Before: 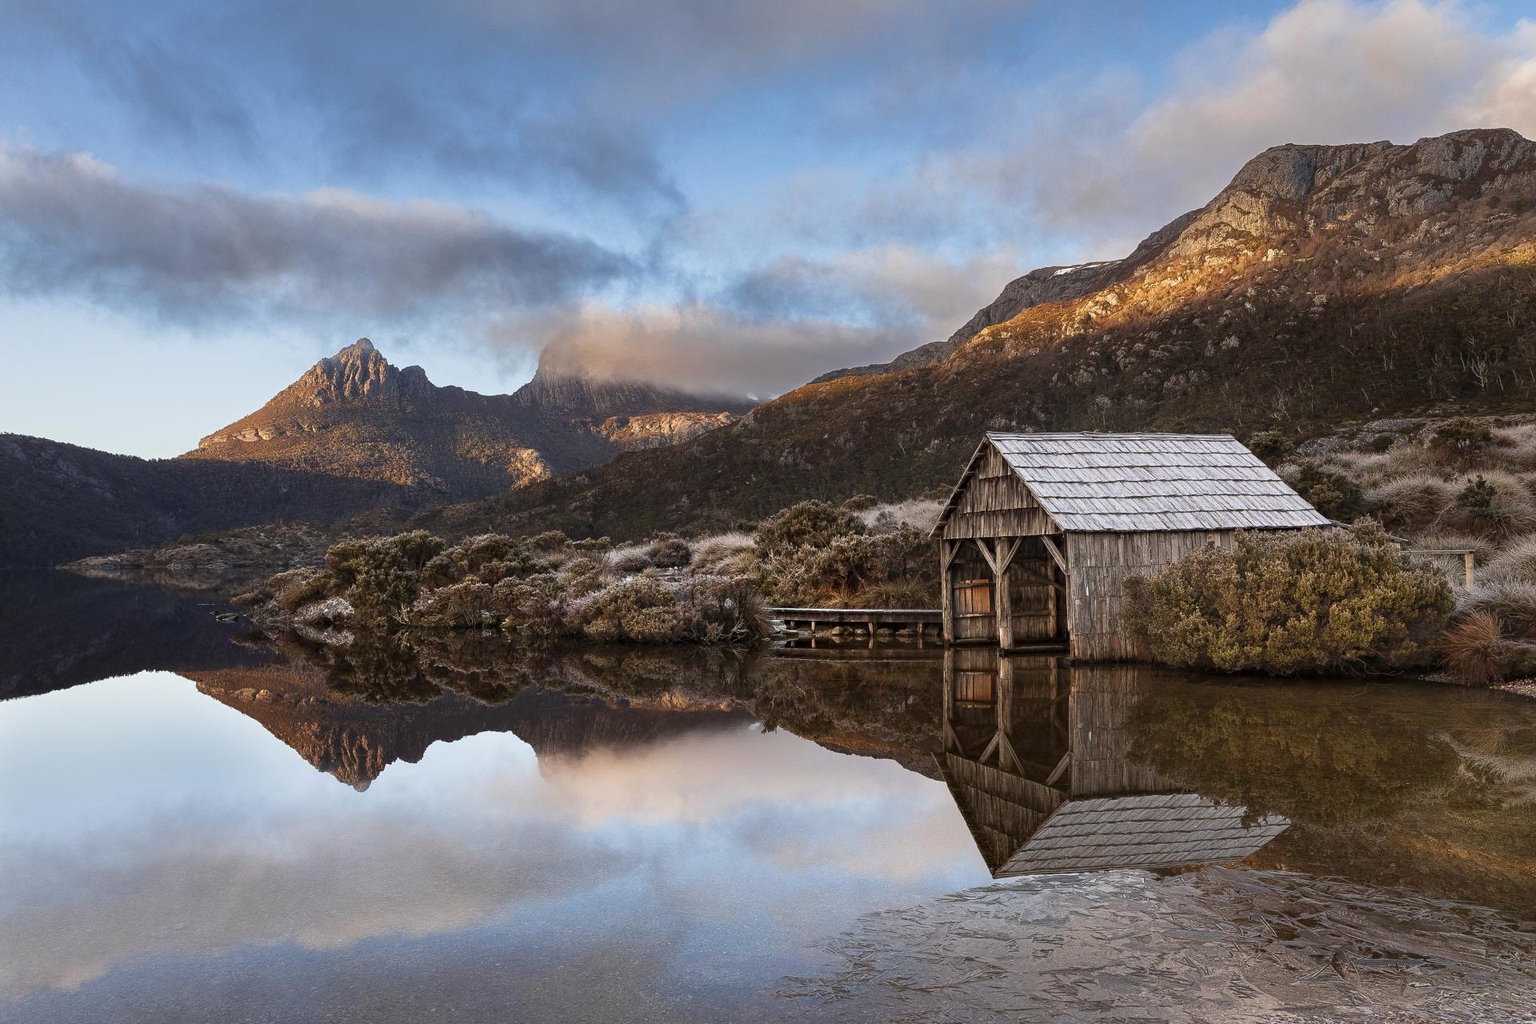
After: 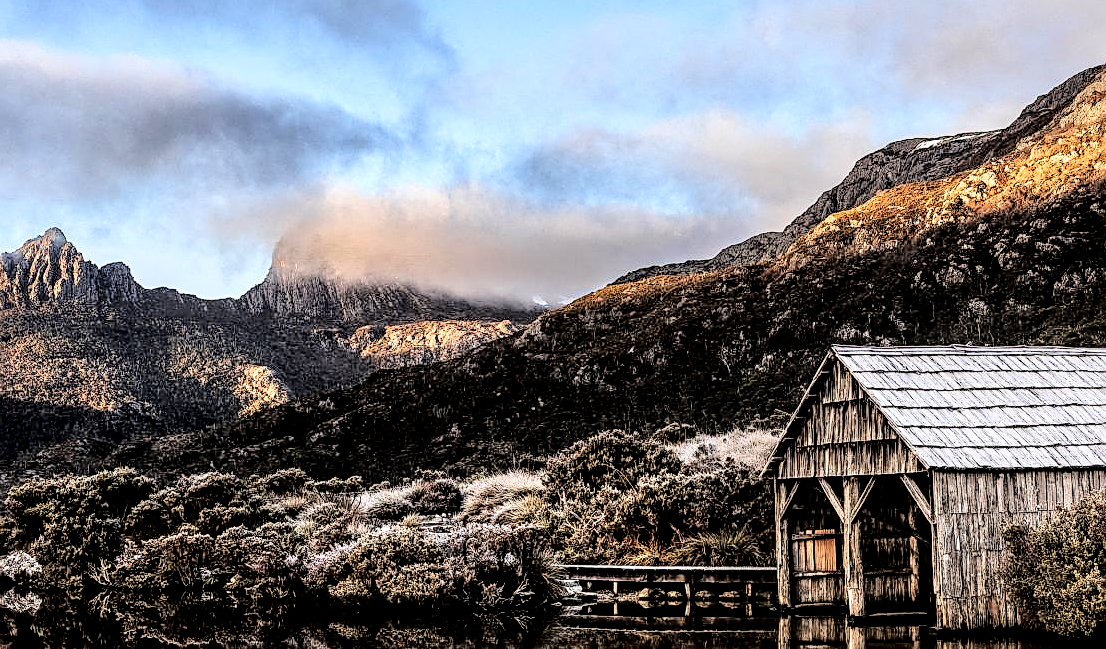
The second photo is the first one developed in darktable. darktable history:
local contrast: highlights 60%, shadows 62%, detail 160%
sharpen: amount 0.6
tone equalizer: edges refinement/feathering 500, mask exposure compensation -1.57 EV, preserve details no
base curve: curves: ch0 [(0, 0) (0.036, 0.01) (0.123, 0.254) (0.258, 0.504) (0.507, 0.748) (1, 1)]
crop: left 20.903%, top 15.251%, right 21.486%, bottom 33.998%
